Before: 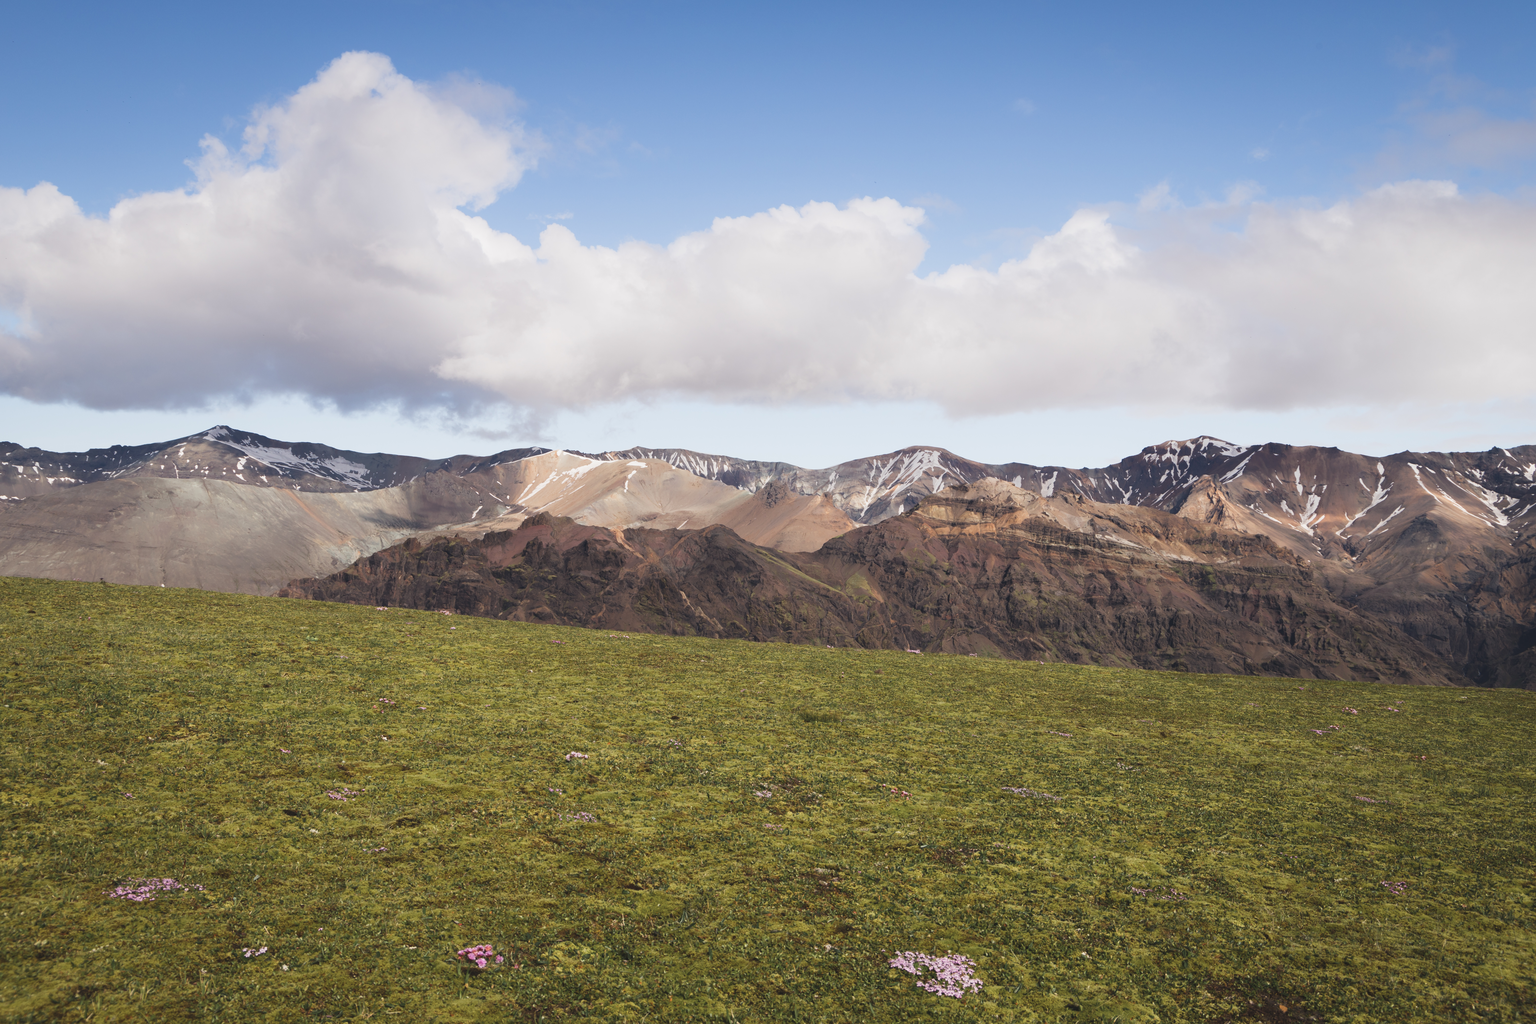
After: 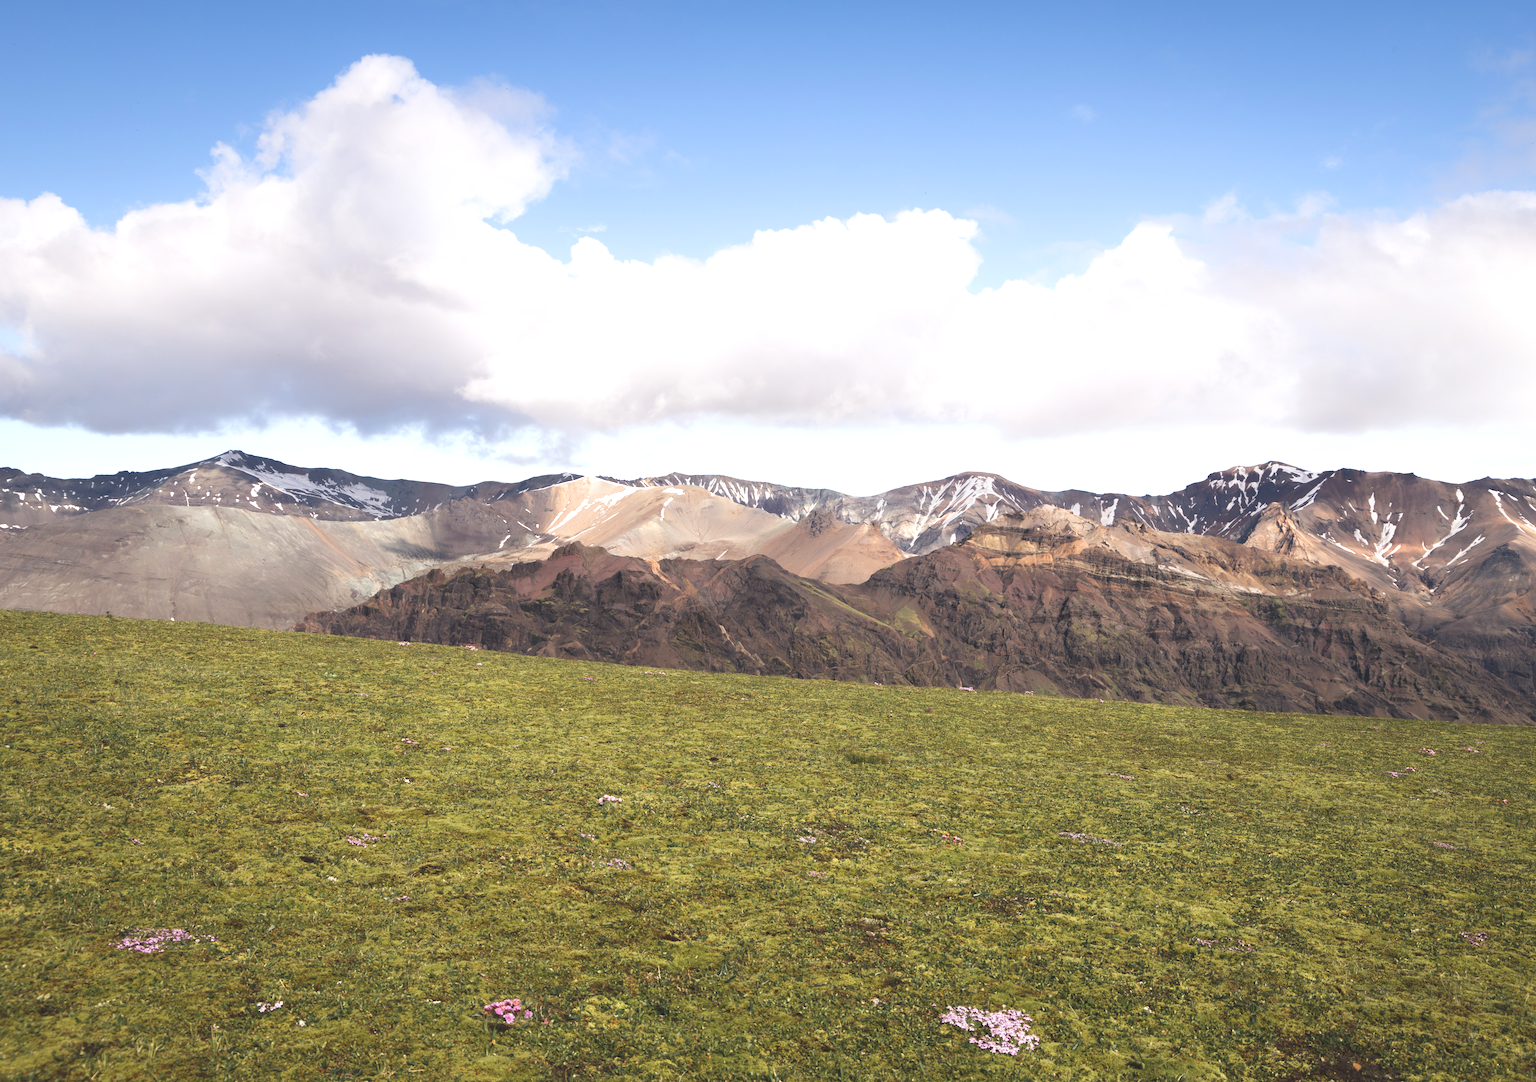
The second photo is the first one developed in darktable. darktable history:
crop and rotate: left 0%, right 5.397%
exposure: black level correction -0.002, exposure 0.538 EV, compensate highlight preservation false
